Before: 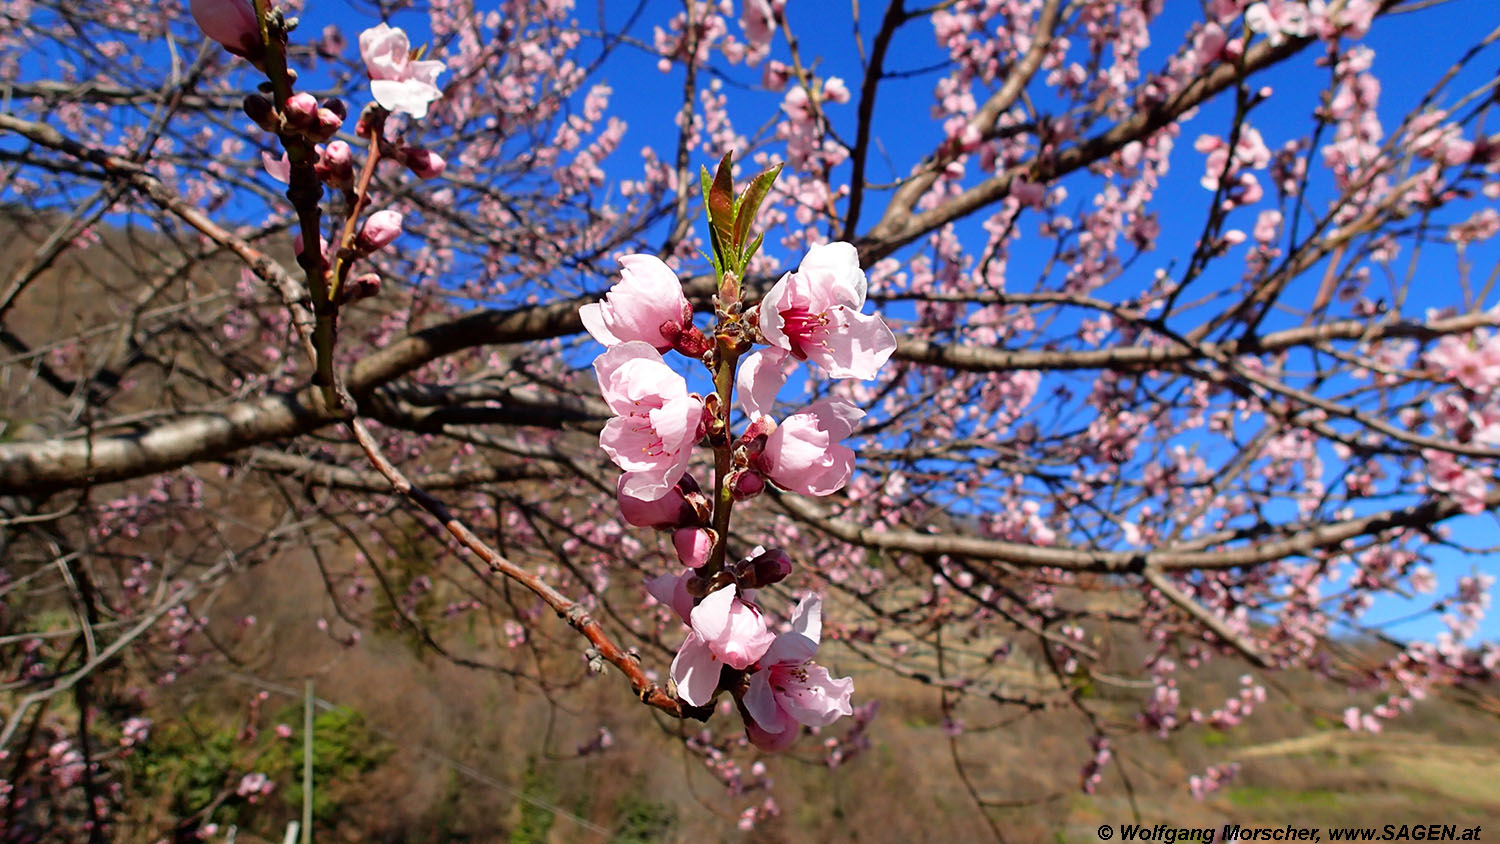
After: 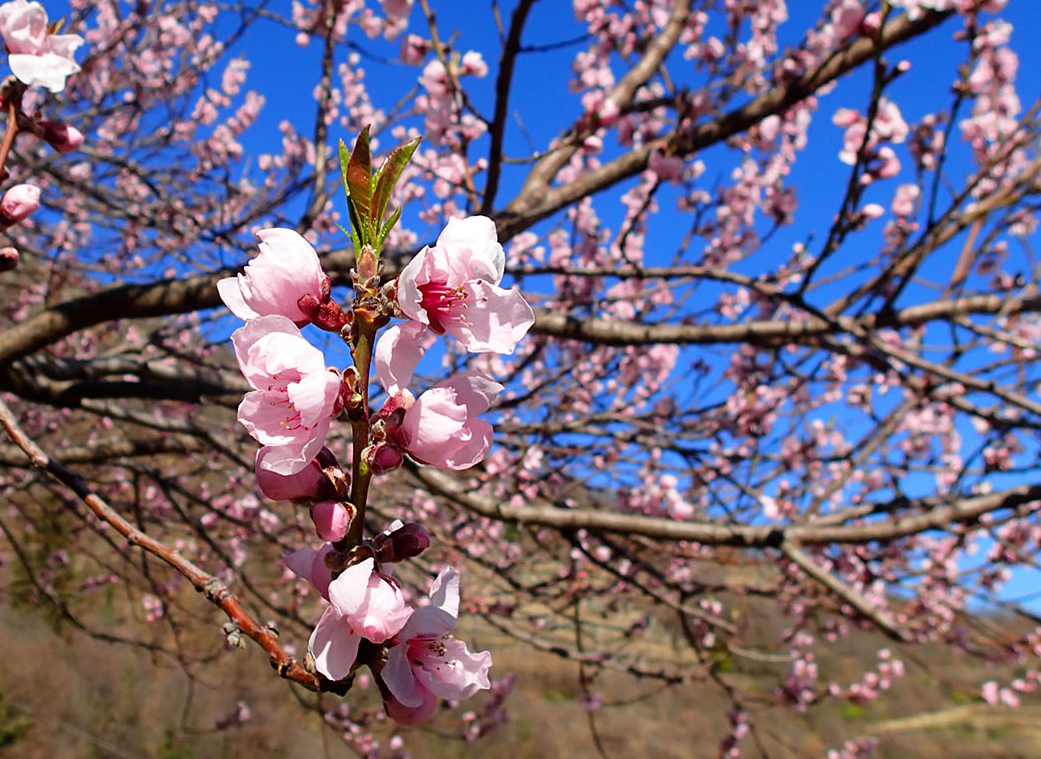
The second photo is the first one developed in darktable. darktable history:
crop and rotate: left 24.171%, top 3.091%, right 6.414%, bottom 6.944%
